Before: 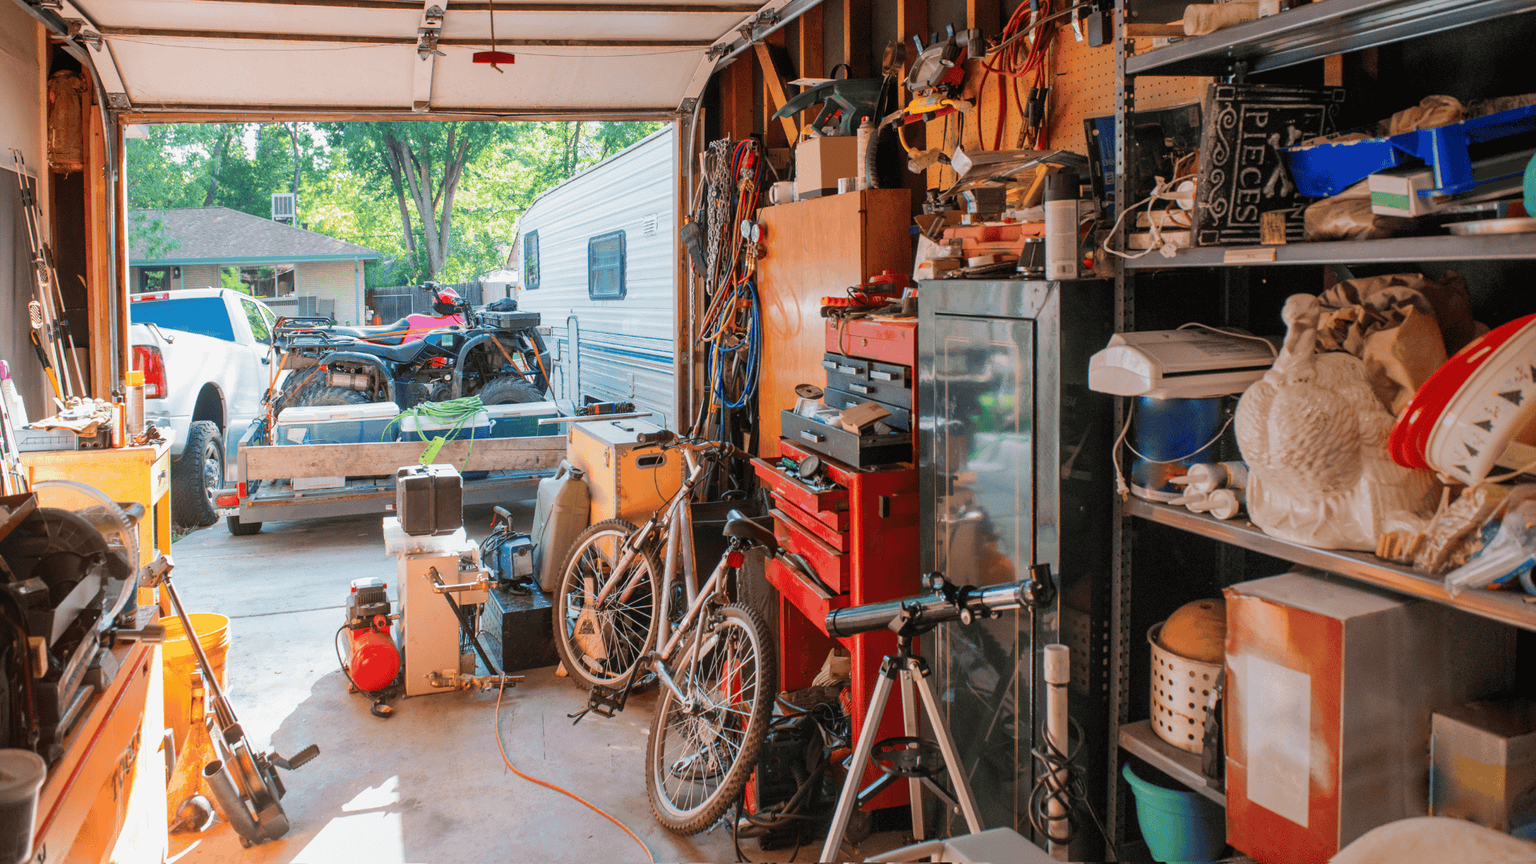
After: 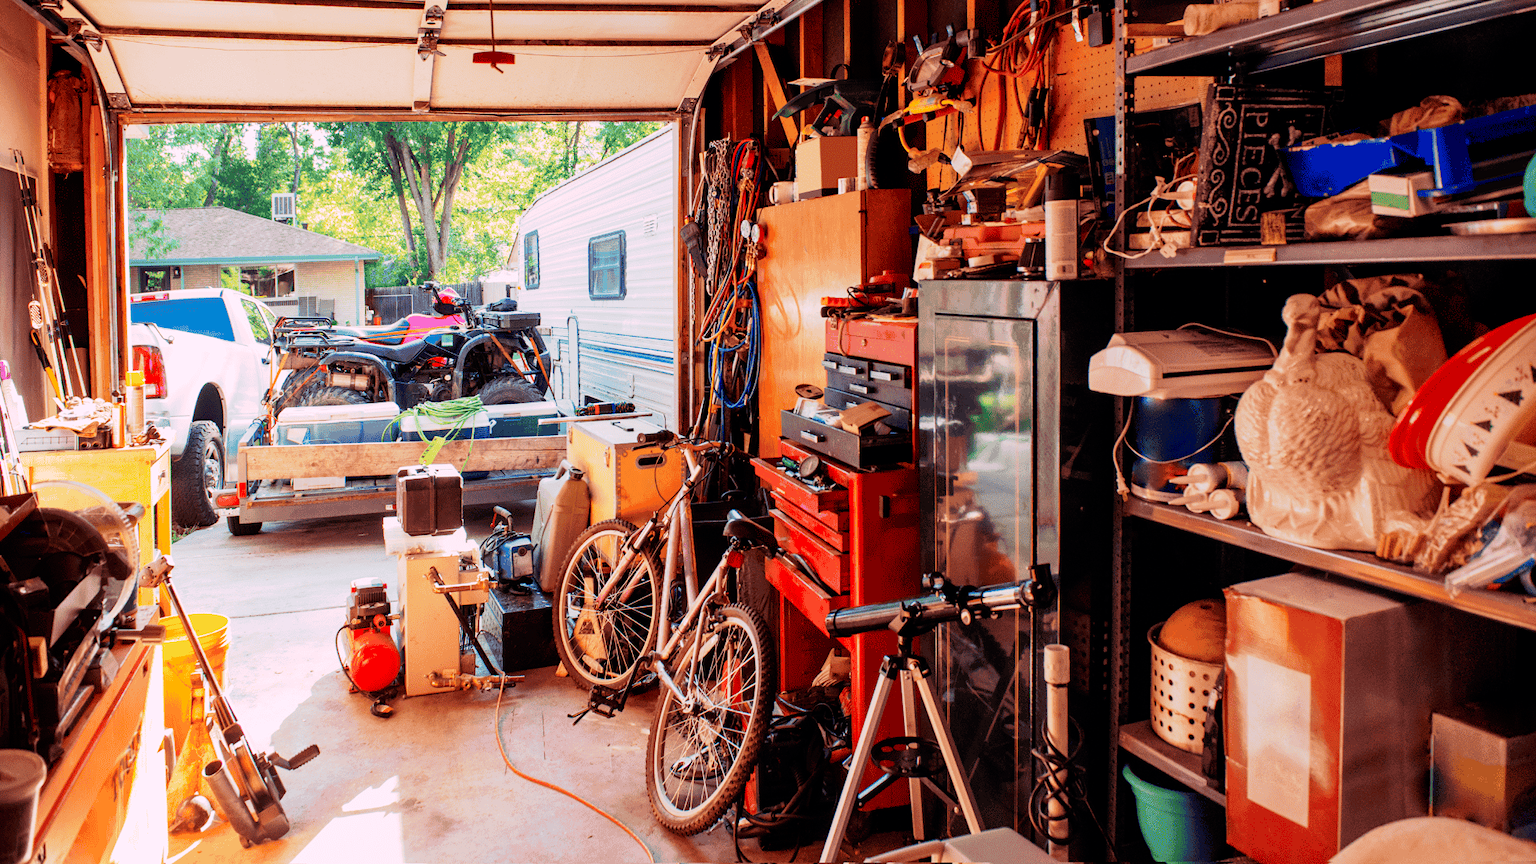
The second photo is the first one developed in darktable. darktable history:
tone curve: curves: ch0 [(0, 0) (0.003, 0.001) (0.011, 0.001) (0.025, 0.001) (0.044, 0.001) (0.069, 0.003) (0.1, 0.007) (0.136, 0.013) (0.177, 0.032) (0.224, 0.083) (0.277, 0.157) (0.335, 0.237) (0.399, 0.334) (0.468, 0.446) (0.543, 0.562) (0.623, 0.683) (0.709, 0.801) (0.801, 0.869) (0.898, 0.918) (1, 1)], preserve colors none
color look up table: target L [94.83, 86.96, 89.45, 77.78, 81.68, 69.3, 65.36, 66.53, 58.19, 56.72, 50.32, 46.53, 42.21, 24.54, 201.29, 72.63, 71.79, 65.15, 54.32, 55.5, 50.6, 44.03, 39.88, 31.89, 13.08, 88.07, 69.29, 67.98, 61.2, 54.42, 49.23, 49.15, 50.9, 44.88, 40.8, 44.38, 27.86, 29.75, 27.4, 16.02, 0.235, 98.83, 80.96, 77.59, 72.43, 65.7, 63.2, 46.84, 27.41], target a [1.158, -15.37, -6.387, -58.28, 5.039, -52.71, -43.85, -8.061, -20.6, -31.95, -32.01, -8.613, 5.578, -13.85, 0, 20.57, 16.01, 35.45, 39.66, 24.74, 53.86, 44.45, 39.12, 16.03, 18.02, 42.59, 33.57, 33.56, 66.04, 56.9, 18.37, 10.88, 56.5, 32.76, 43.39, 49.14, 24.6, 33.52, 34.28, 16.06, 2.131, 10.11, -45.07, -12.82, -28.02, -3.058, -25.17, 0.938, 0.802], target b [34.65, 74.72, 67.38, 26.21, 24.59, 49.43, 31.51, 47.68, 33.62, 13.67, 33.19, 7.338, 30.45, 10.36, -0.001, 42.84, 54.79, 16.45, 43.75, 20.88, 37.86, 14.02, 32.72, 13.23, 12.79, -24.21, -2.4, -56.14, -60.66, -7.533, -78.52, -25.85, -13.17, -3.53, -86.47, -40.76, -42.09, -27.64, -53.14, -11.04, -13.58, -7.377, -31.34, -5.167, -49.8, -57.44, -13.53, -37.76, -21.07], num patches 49
